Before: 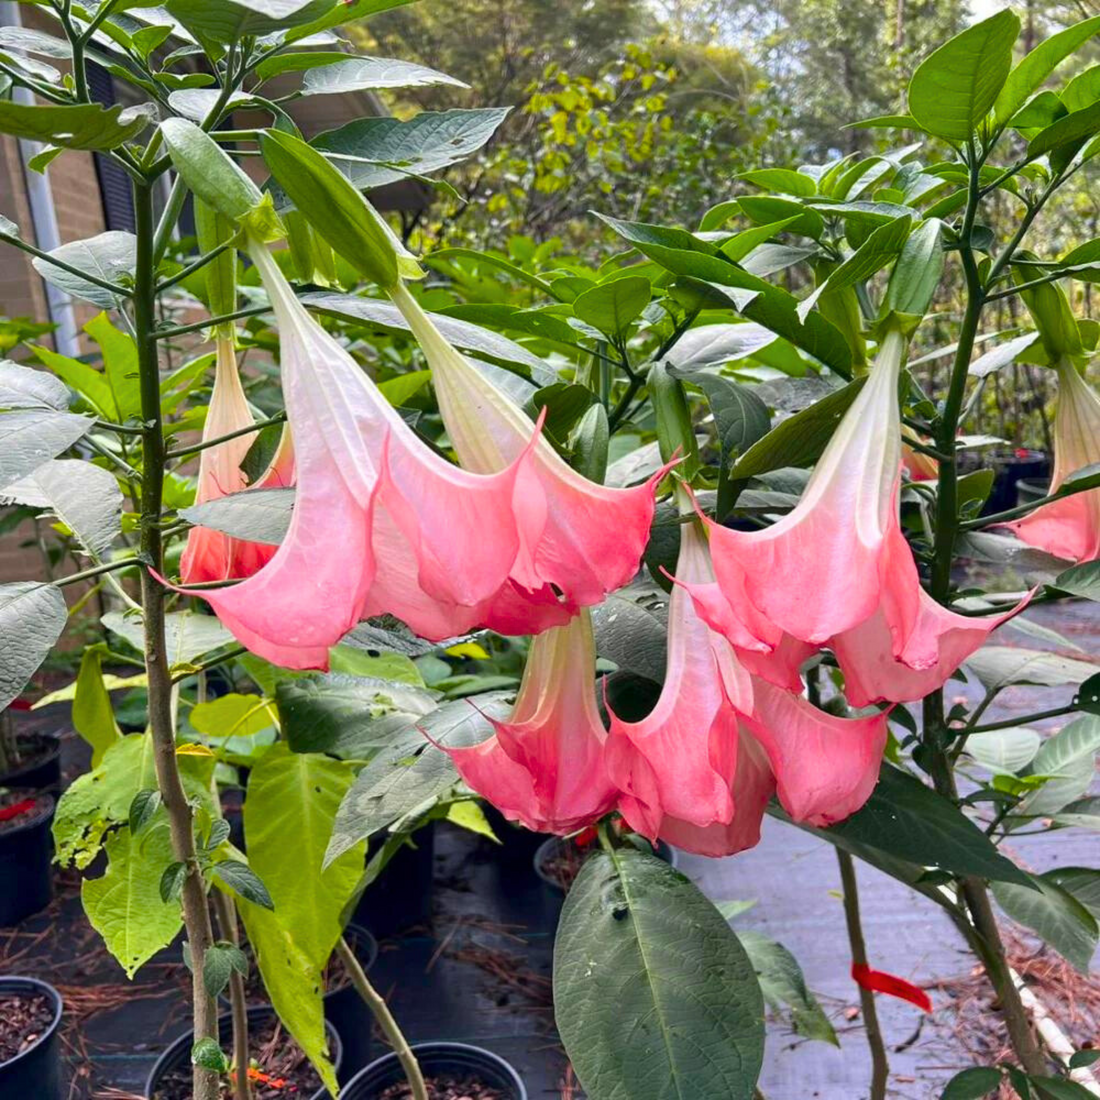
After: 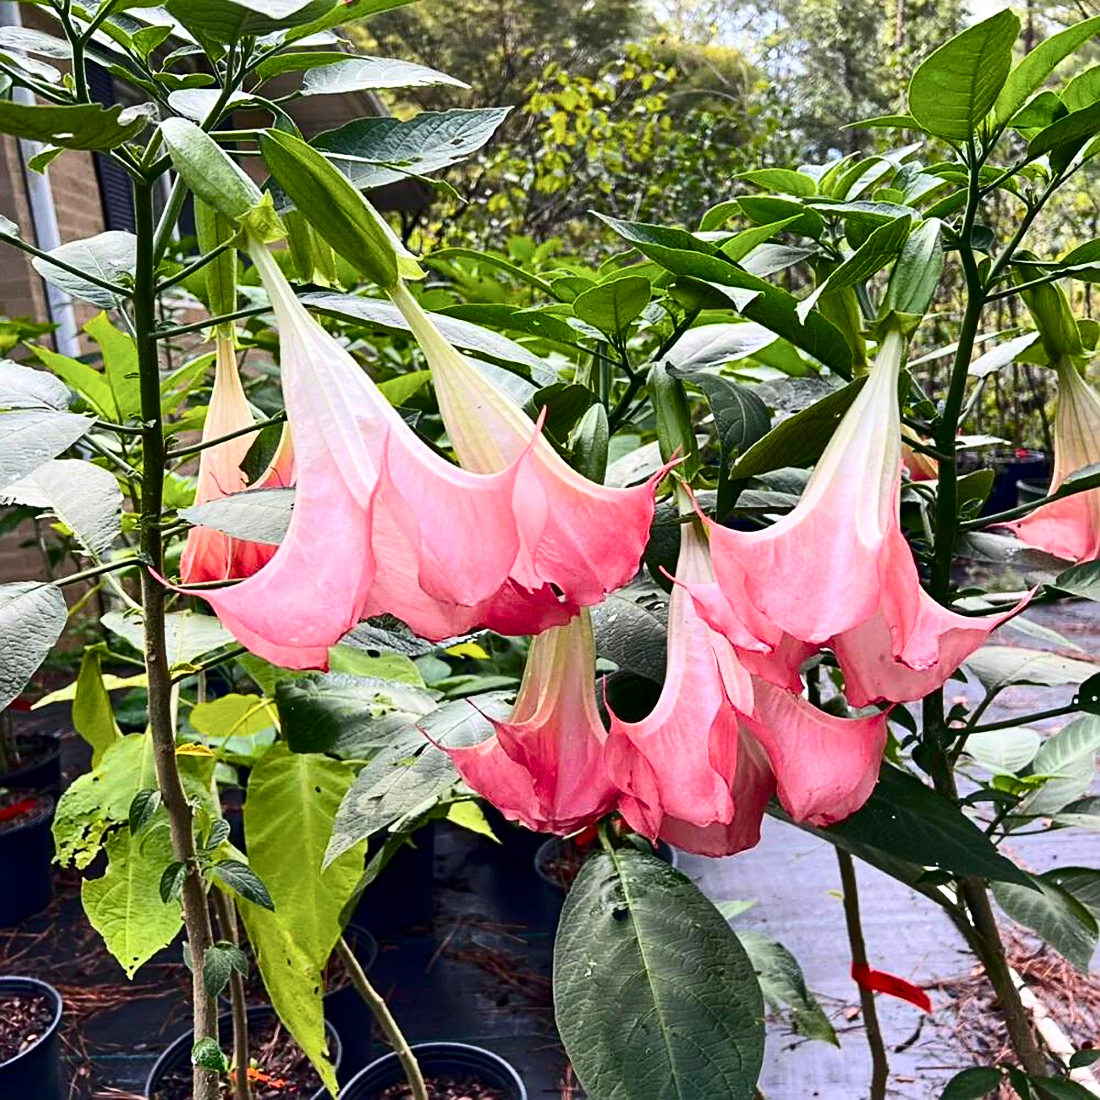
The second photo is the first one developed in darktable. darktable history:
tone equalizer: on, module defaults
contrast brightness saturation: contrast 0.28
sharpen: amount 0.575
